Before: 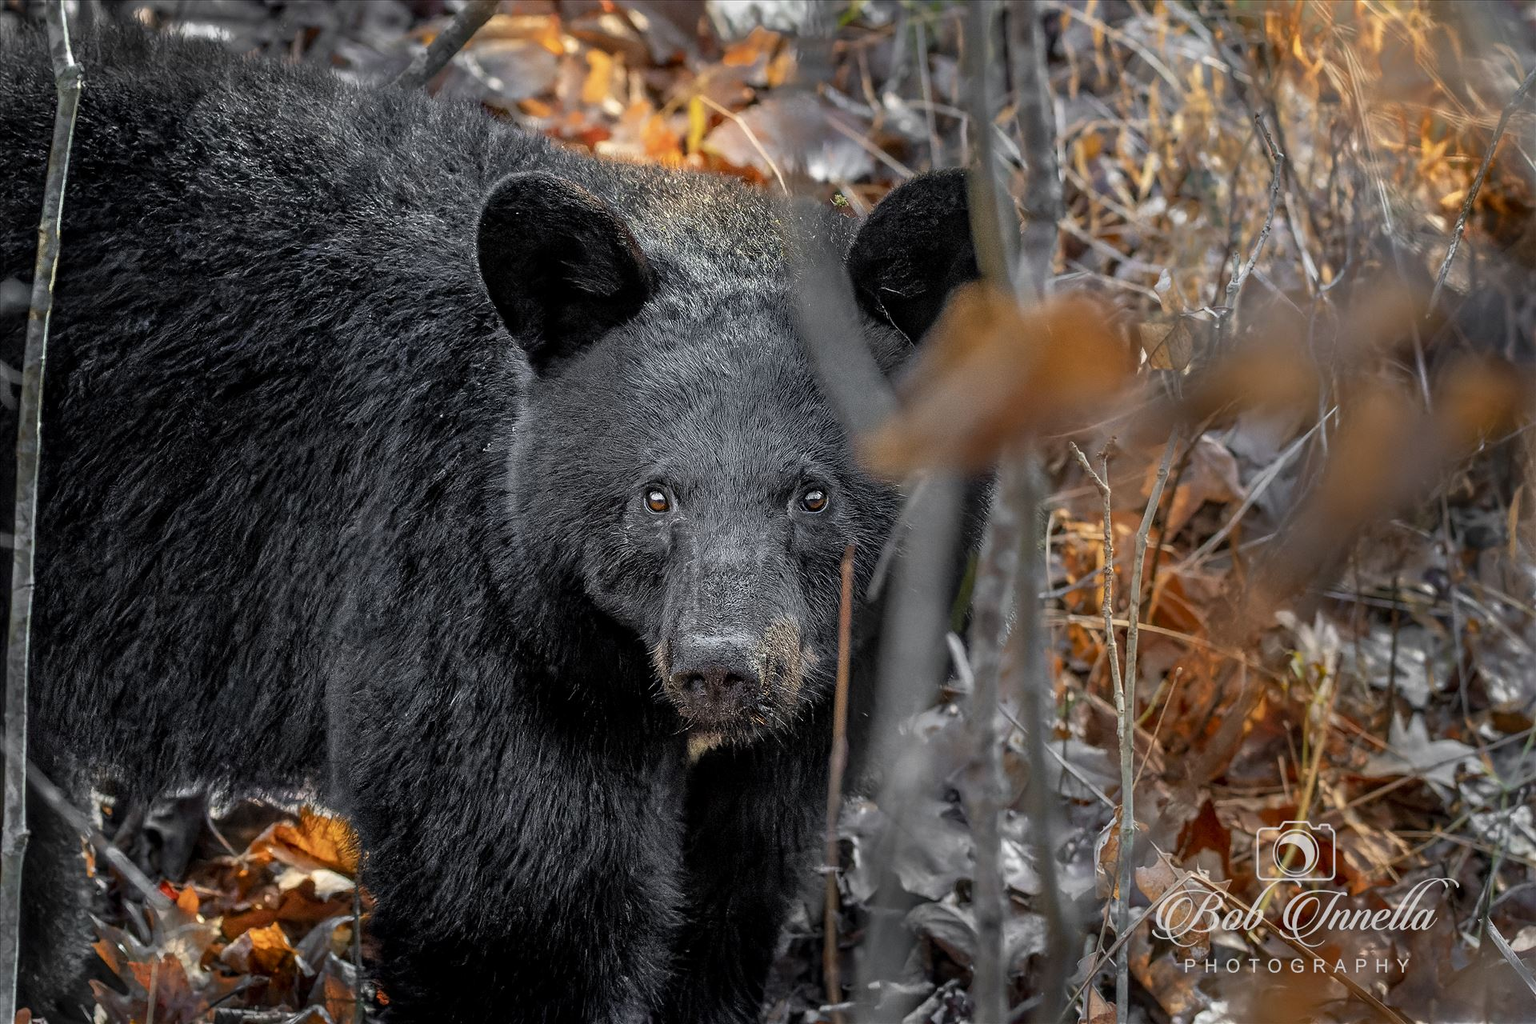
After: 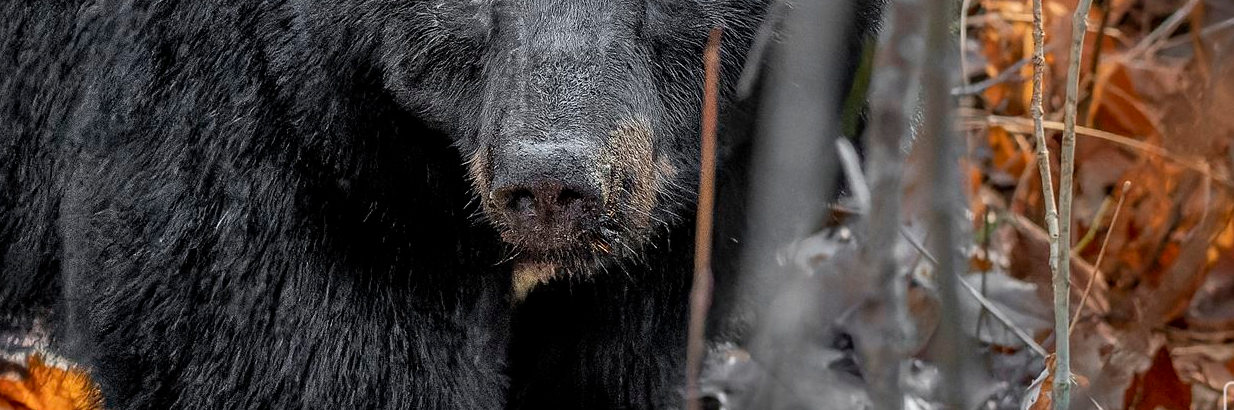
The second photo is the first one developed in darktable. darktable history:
crop: left 18.079%, top 51.08%, right 17.6%, bottom 16.861%
